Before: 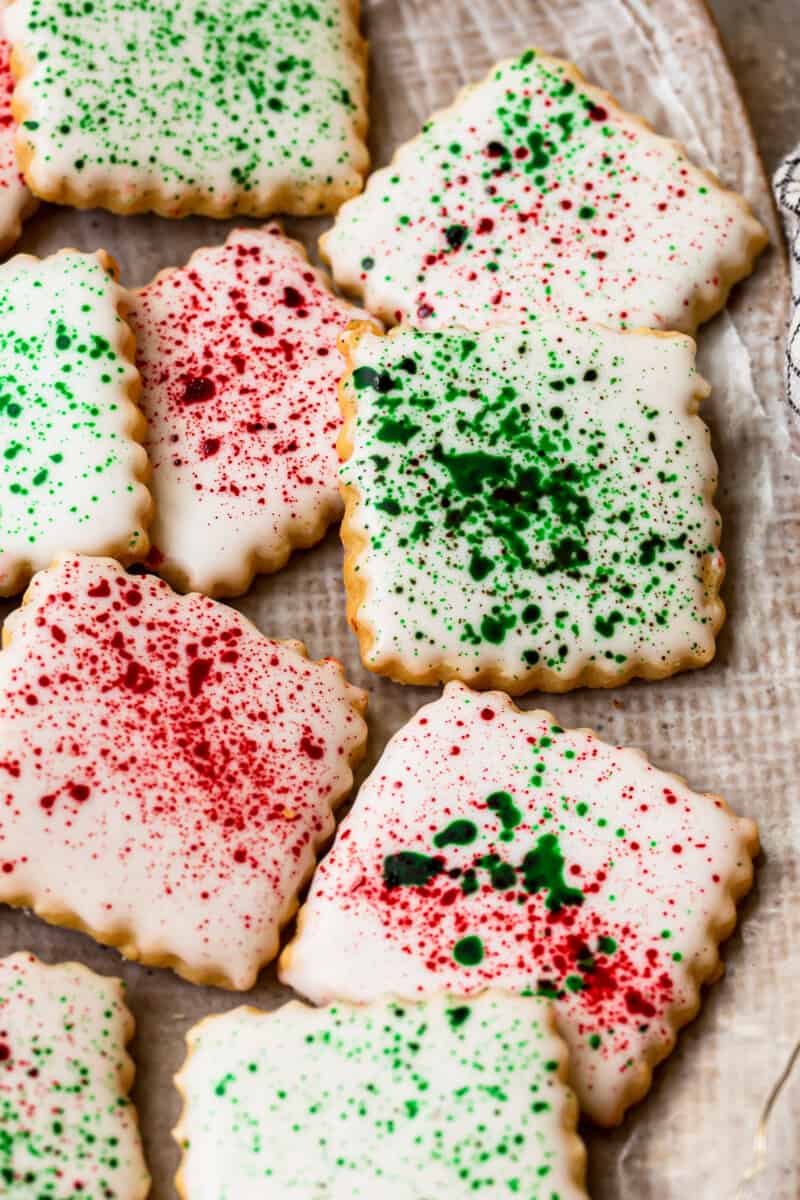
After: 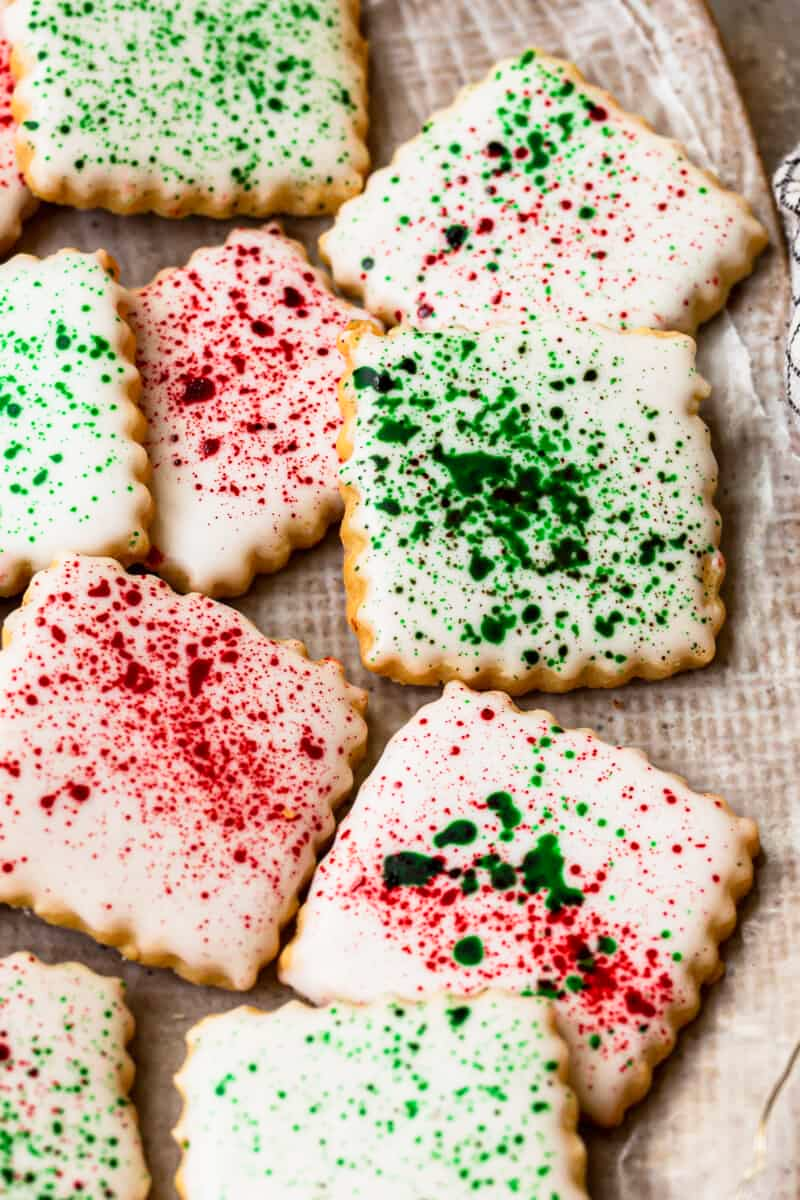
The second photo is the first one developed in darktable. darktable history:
tone curve: curves: ch0 [(0, 0) (0.003, 0.003) (0.011, 0.012) (0.025, 0.026) (0.044, 0.046) (0.069, 0.072) (0.1, 0.104) (0.136, 0.141) (0.177, 0.185) (0.224, 0.234) (0.277, 0.289) (0.335, 0.349) (0.399, 0.415) (0.468, 0.488) (0.543, 0.566) (0.623, 0.649) (0.709, 0.739) (0.801, 0.834) (0.898, 0.923) (1, 1)], preserve colors none
